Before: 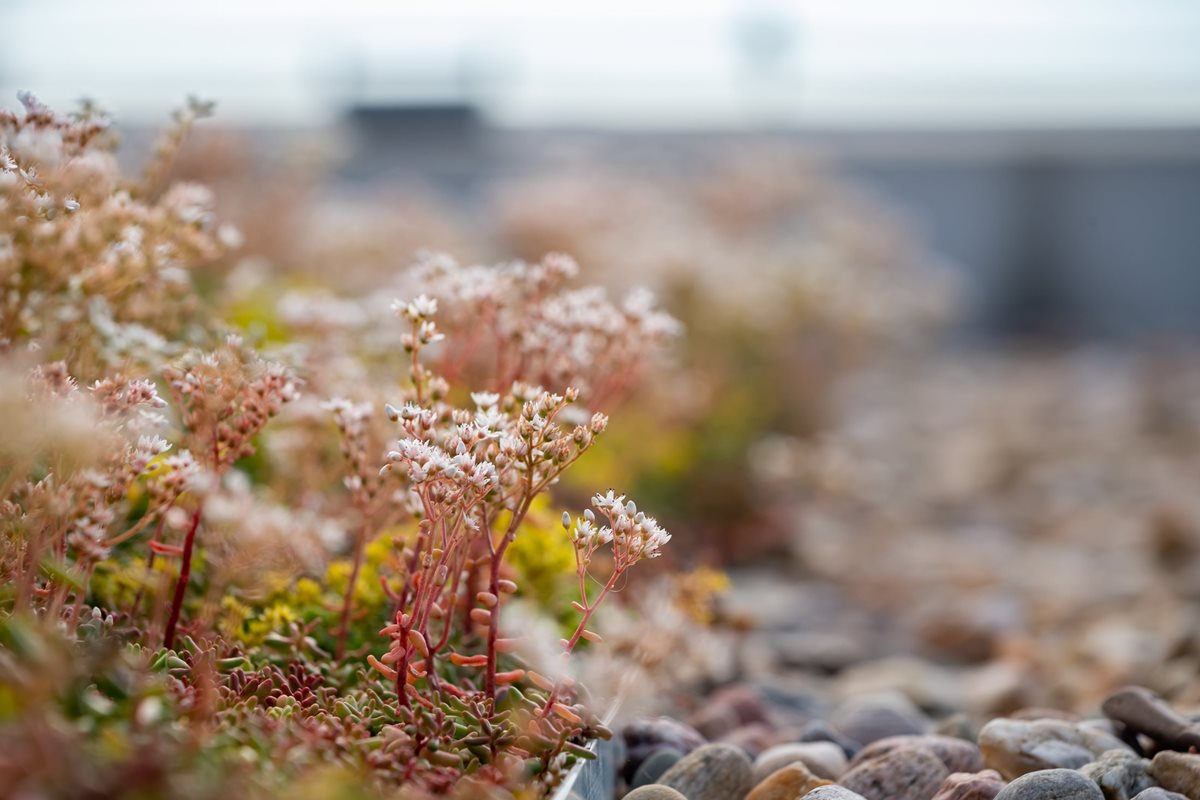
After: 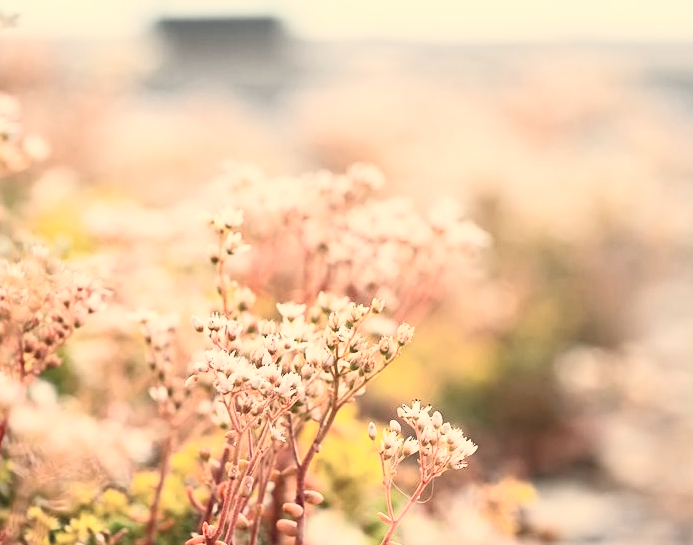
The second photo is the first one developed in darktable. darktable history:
crop: left 16.202%, top 11.208%, right 26.045%, bottom 20.557%
white balance: red 1.138, green 0.996, blue 0.812
sharpen: amount 0.2
contrast brightness saturation: contrast 0.43, brightness 0.56, saturation -0.19
vibrance: on, module defaults
